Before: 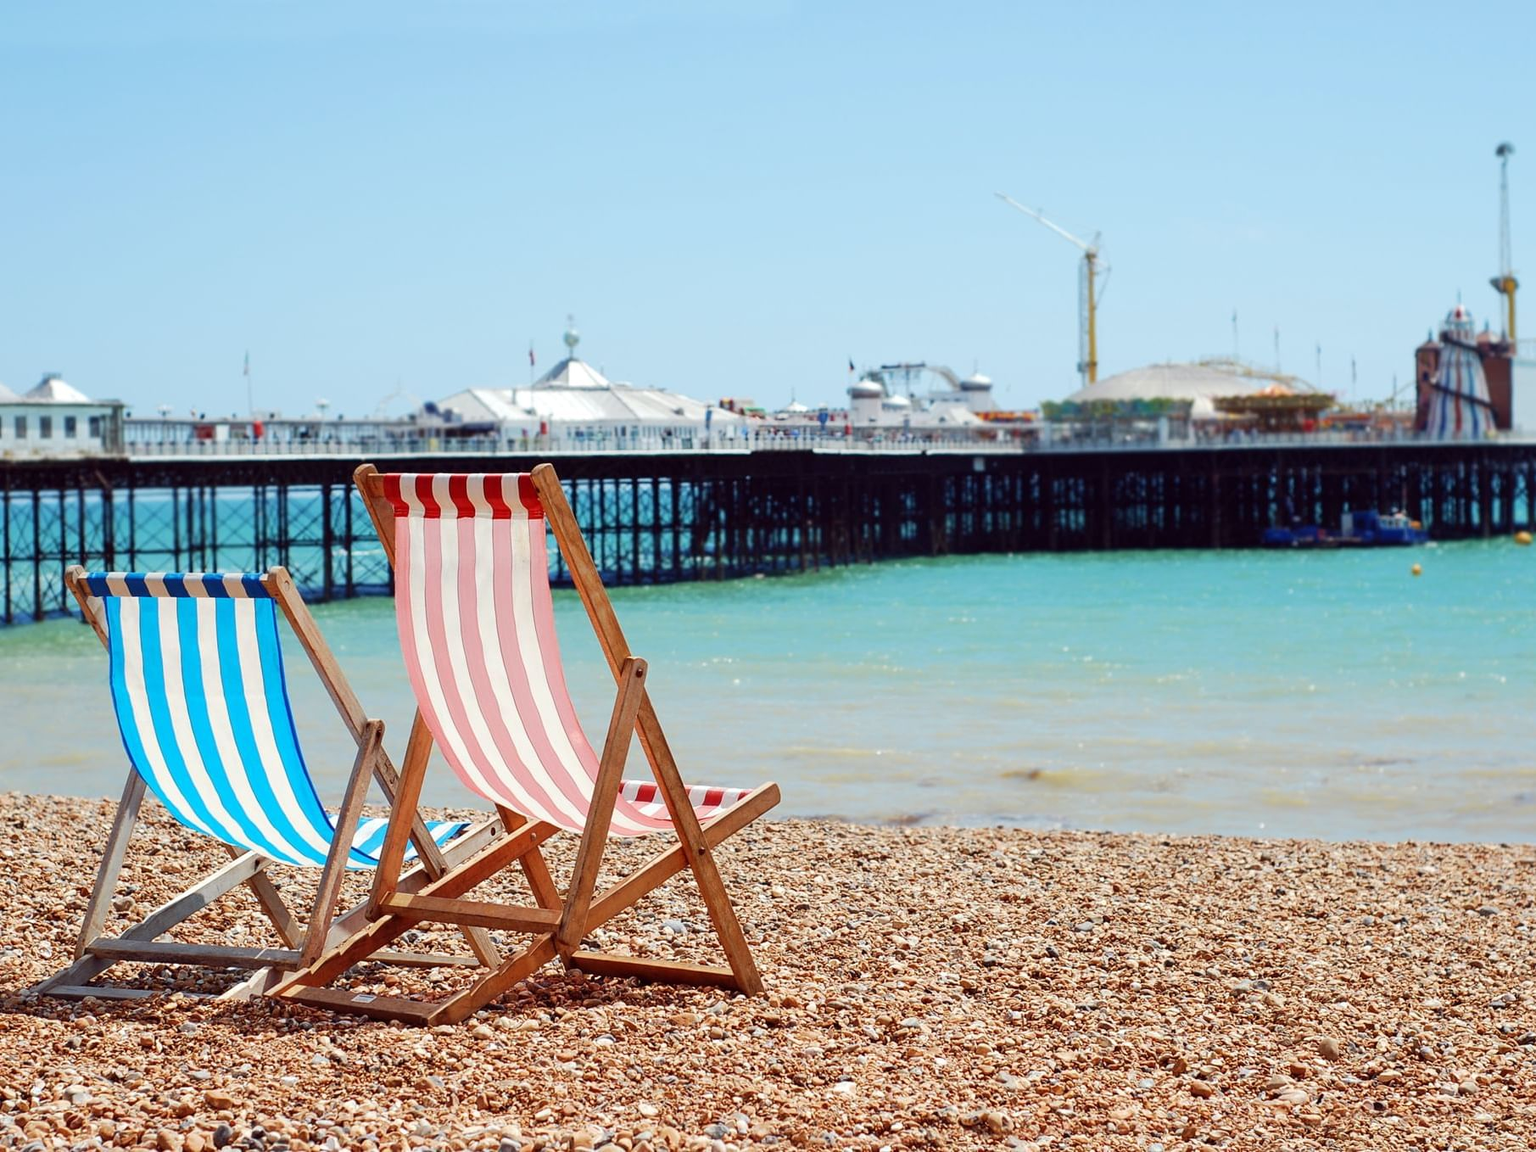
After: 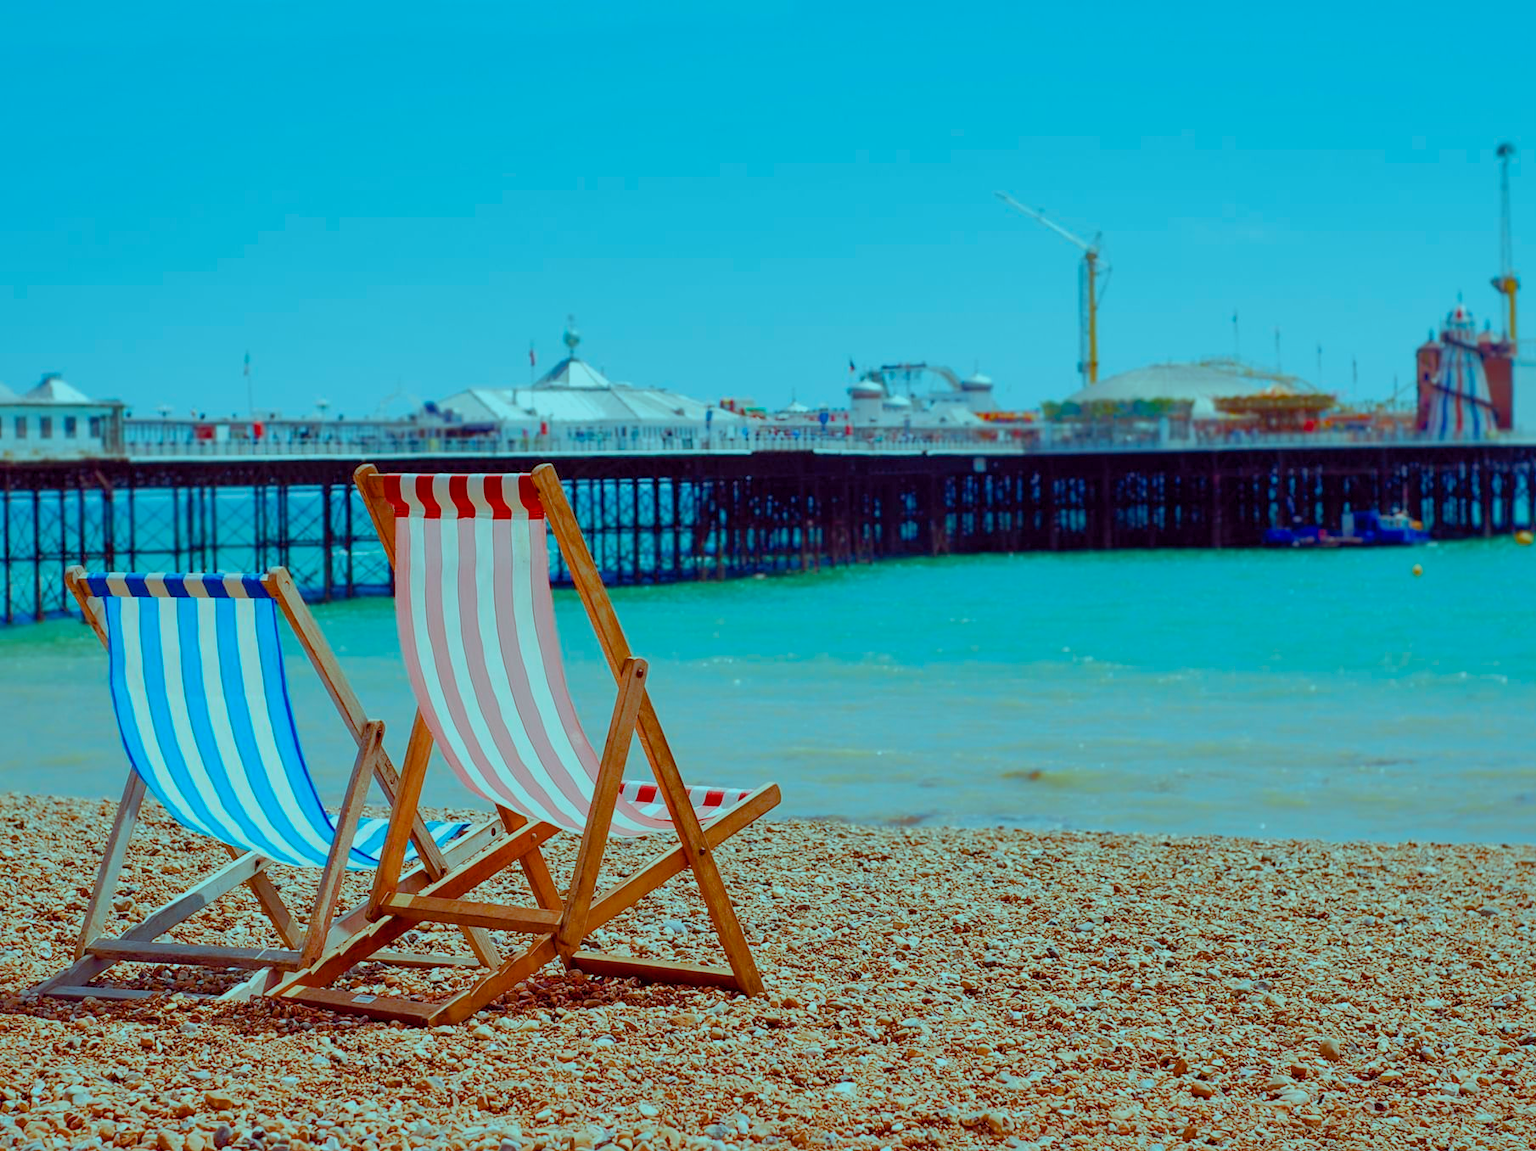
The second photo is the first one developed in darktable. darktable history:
color balance rgb: highlights gain › luminance -32.85%, highlights gain › chroma 5.588%, highlights gain › hue 216.02°, perceptual saturation grading › global saturation 44.012%, perceptual saturation grading › highlights -50.569%, perceptual saturation grading › shadows 30.797%, global vibrance 20%
shadows and highlights: on, module defaults
exposure: exposure -0.047 EV, compensate exposure bias true, compensate highlight preservation false
